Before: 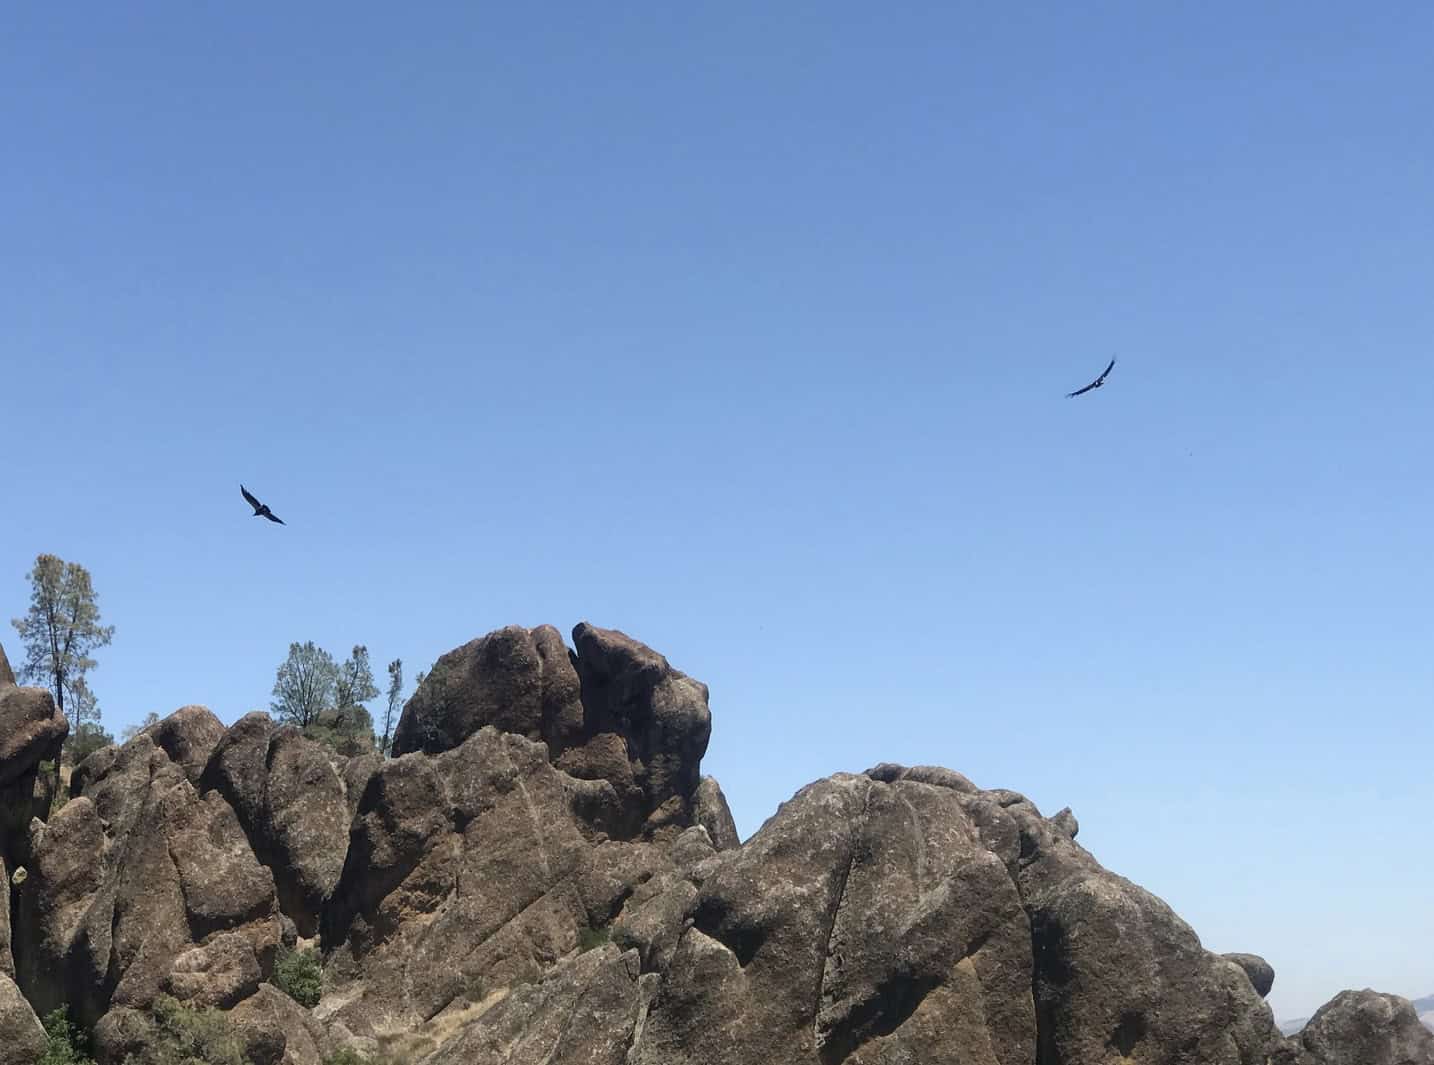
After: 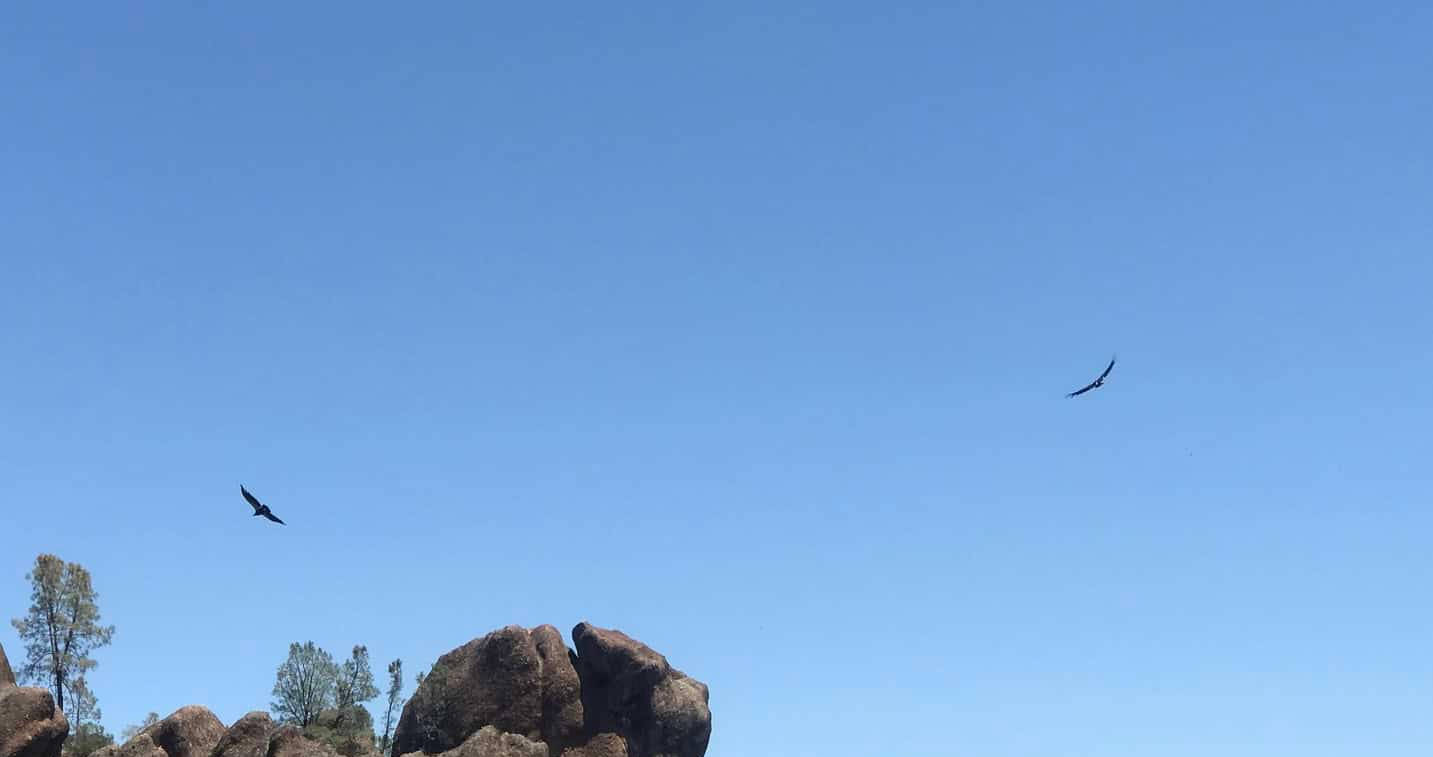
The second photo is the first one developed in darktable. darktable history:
crop: right 0.001%, bottom 28.876%
